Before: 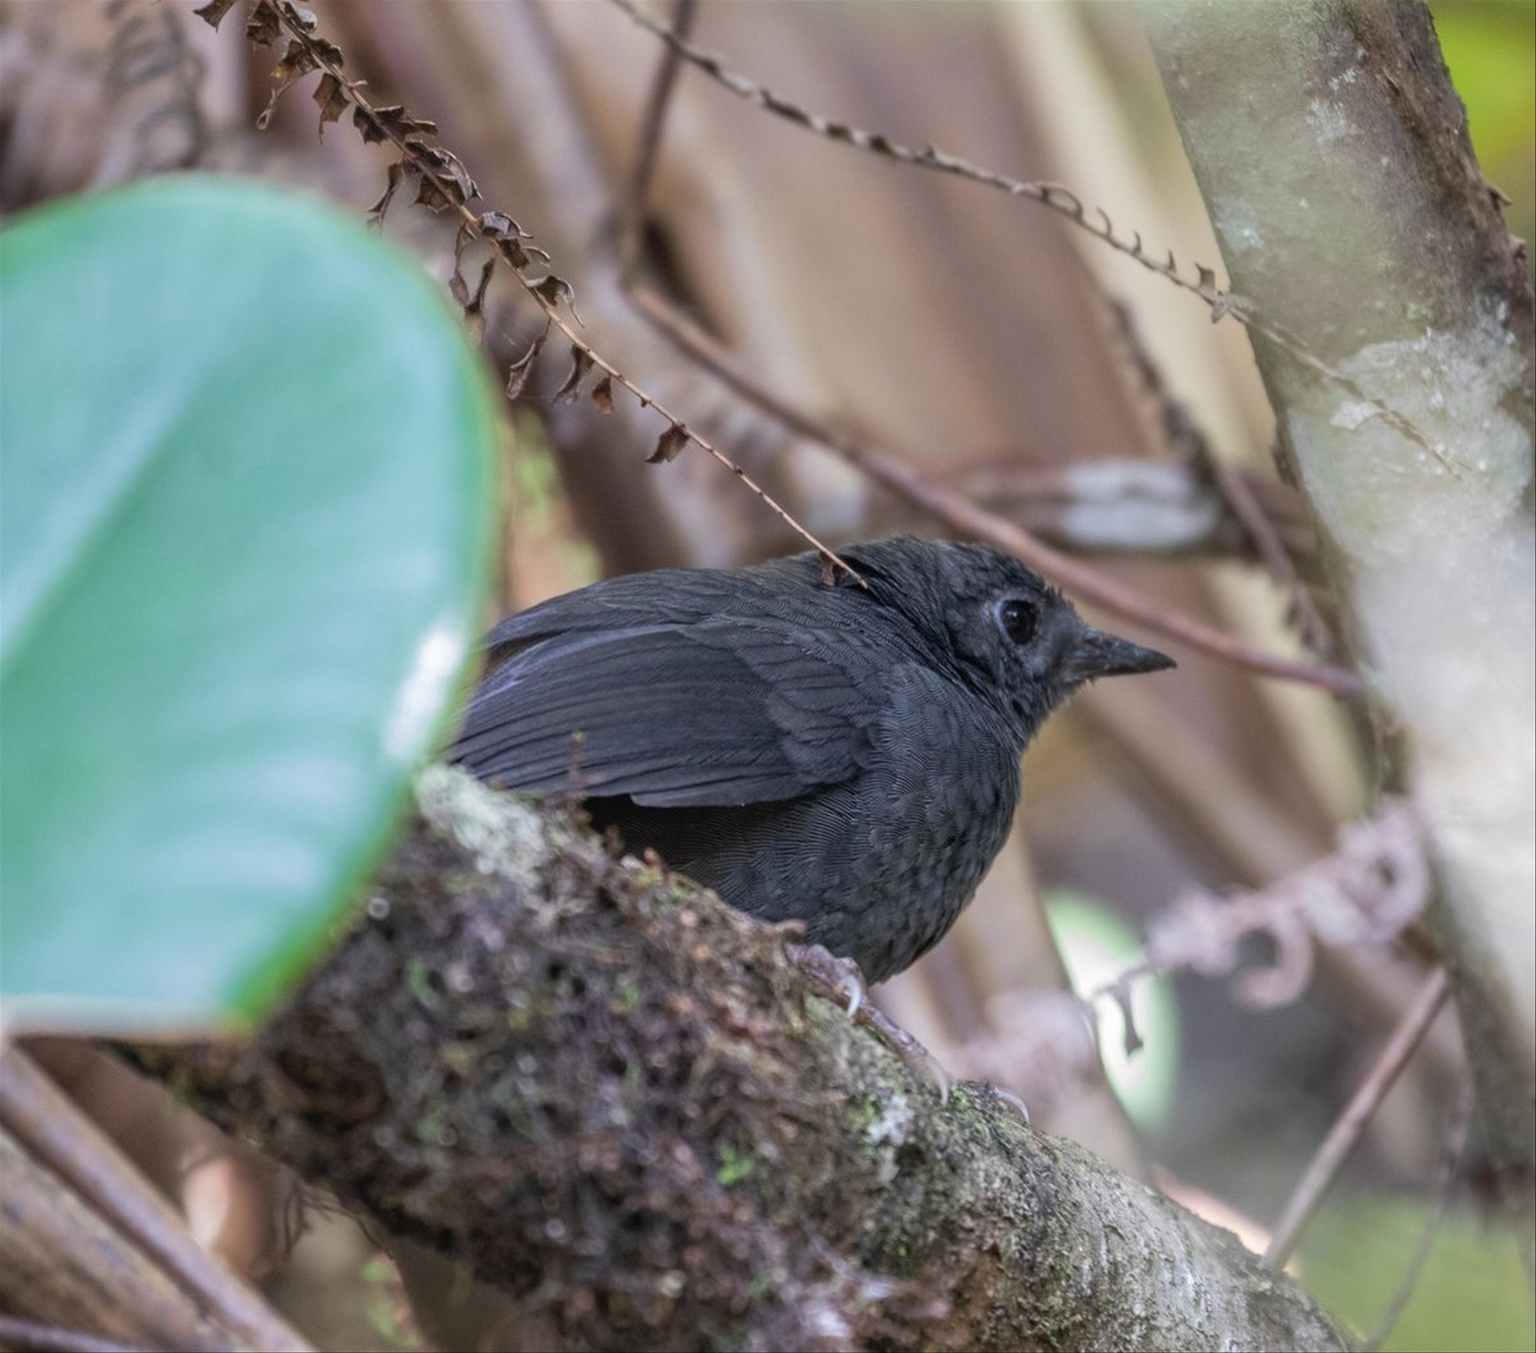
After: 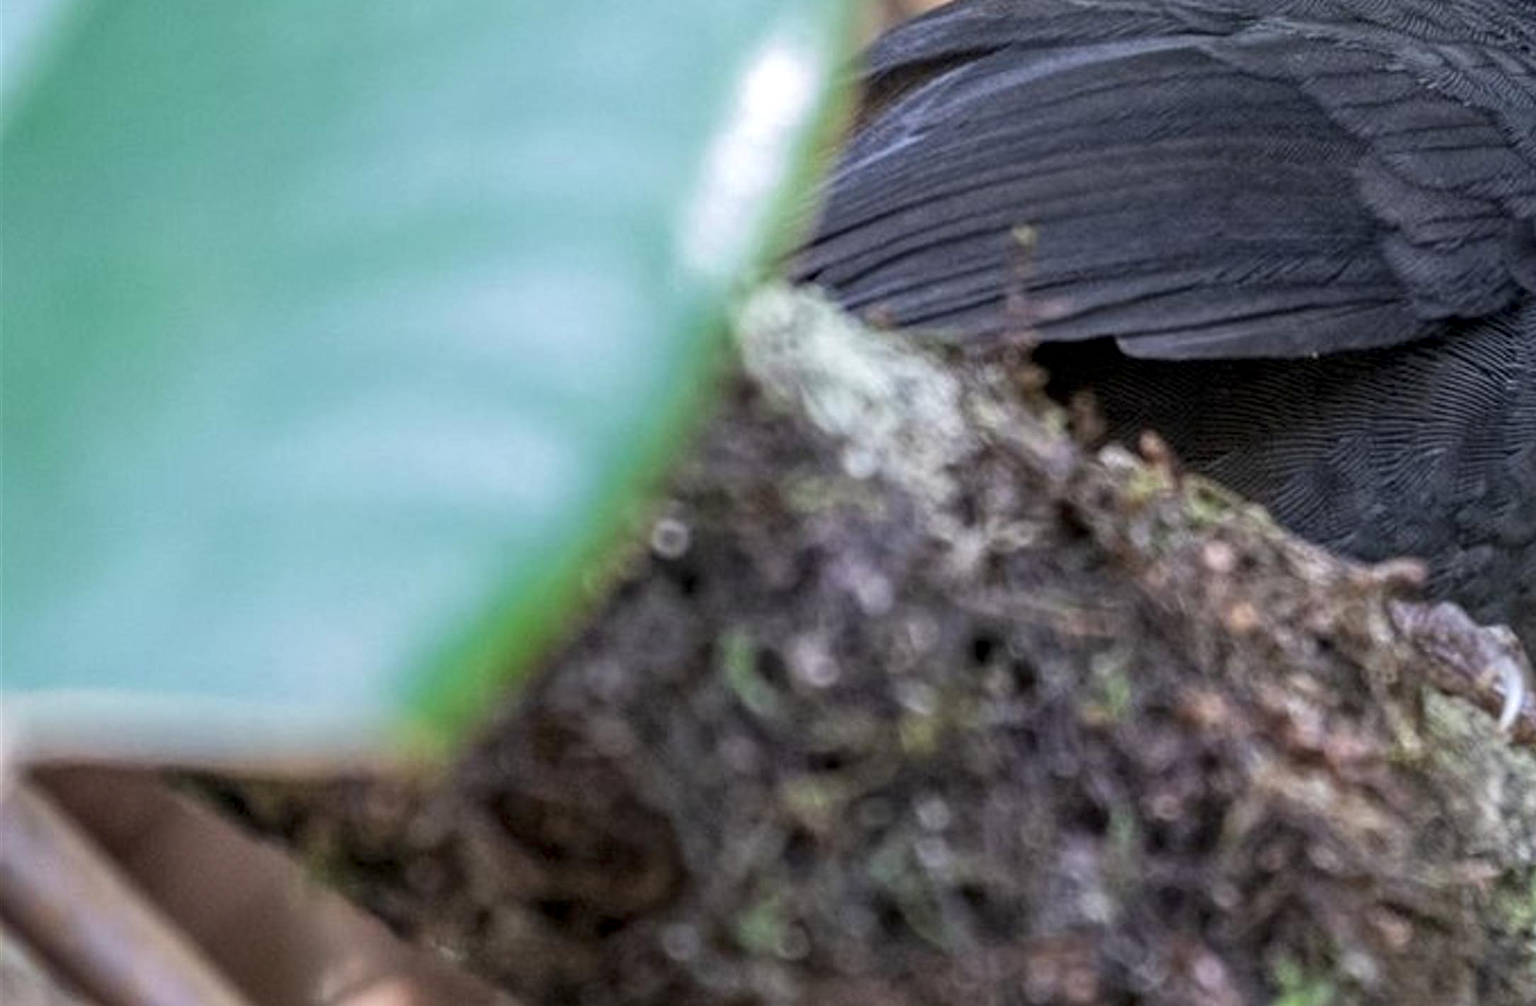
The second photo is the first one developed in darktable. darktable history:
local contrast: detail 130%
crop: top 44.667%, right 43.489%, bottom 13.273%
